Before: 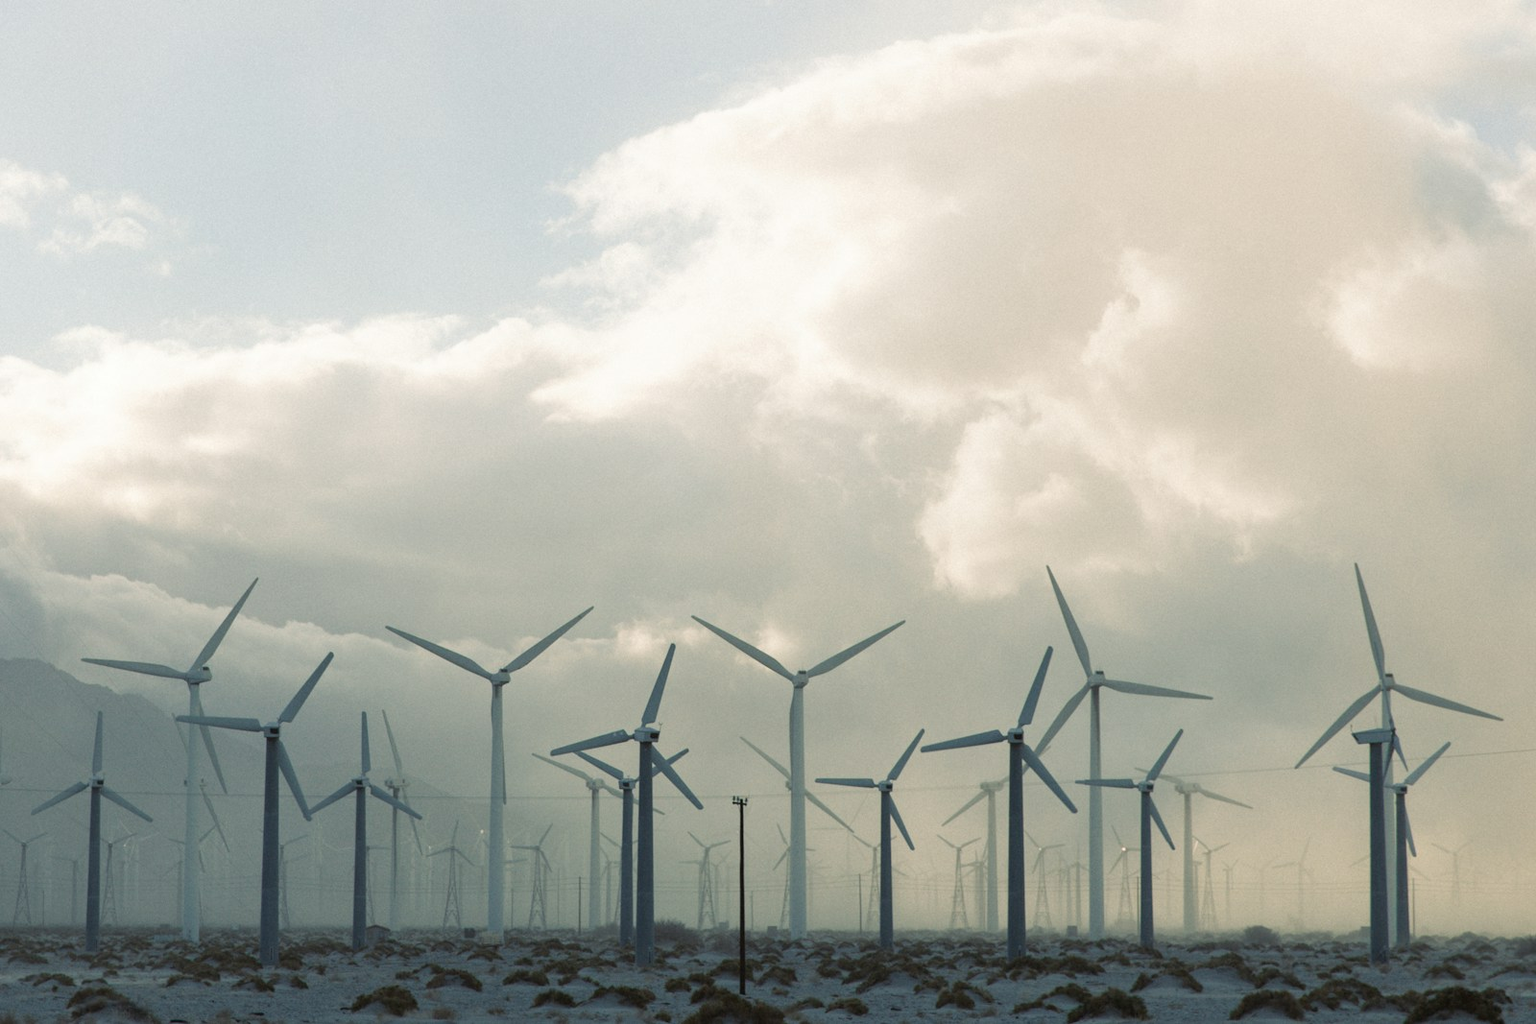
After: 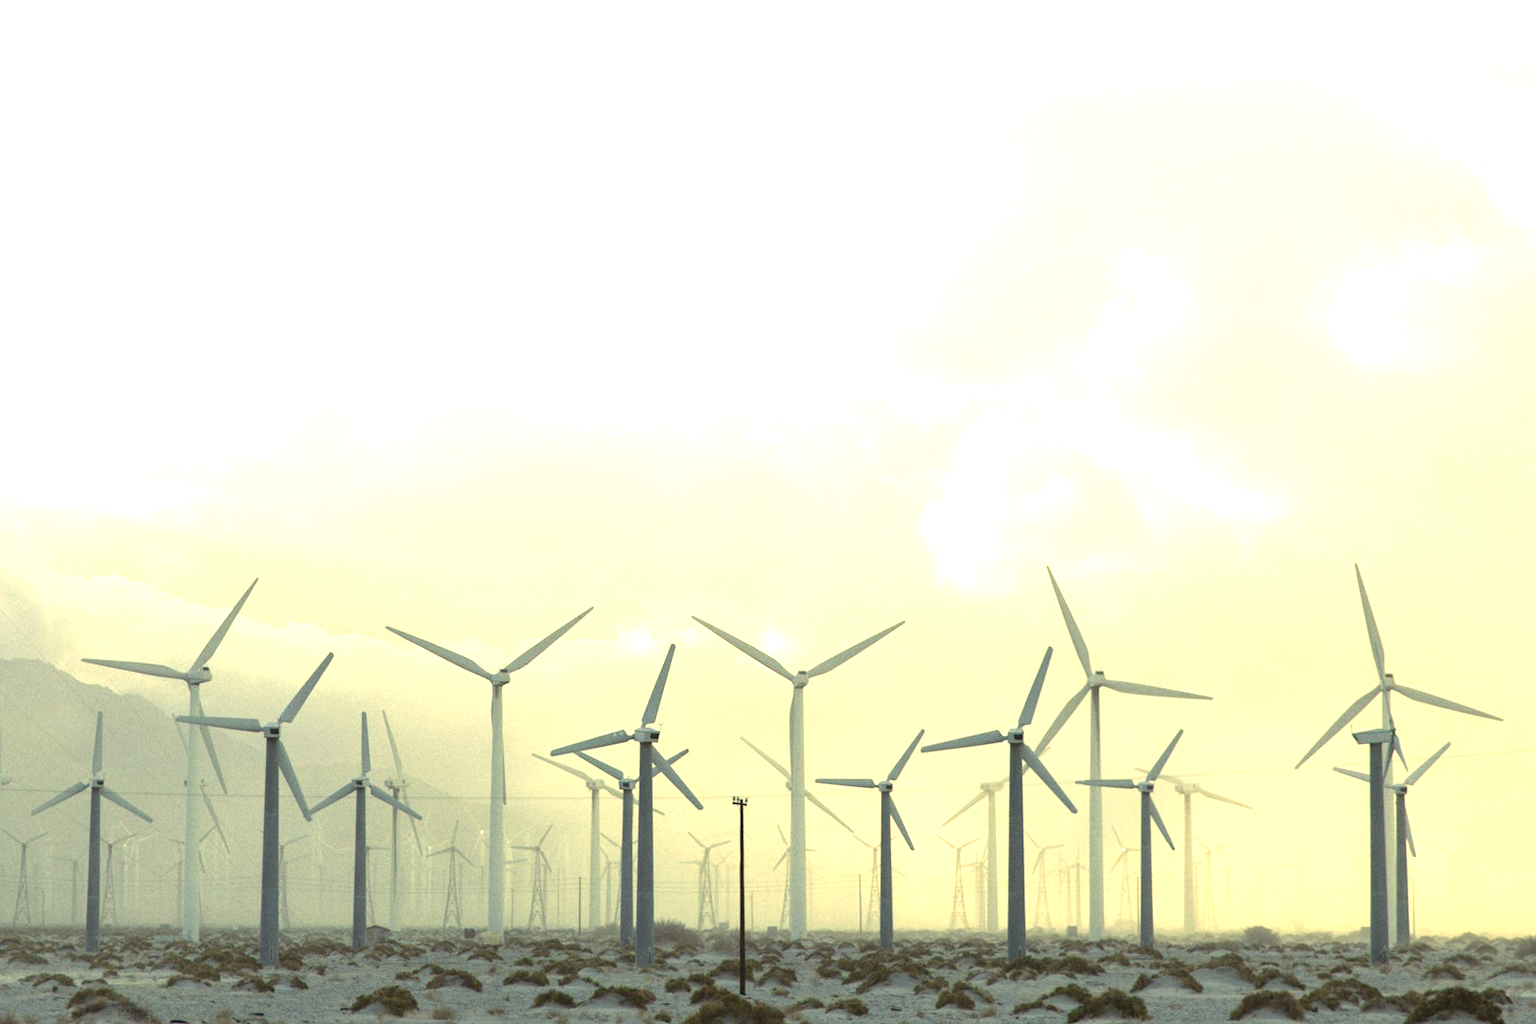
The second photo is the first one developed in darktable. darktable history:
exposure: black level correction 0, exposure 1.463 EV, compensate exposure bias true, compensate highlight preservation false
color correction: highlights a* 2.55, highlights b* 23.3
